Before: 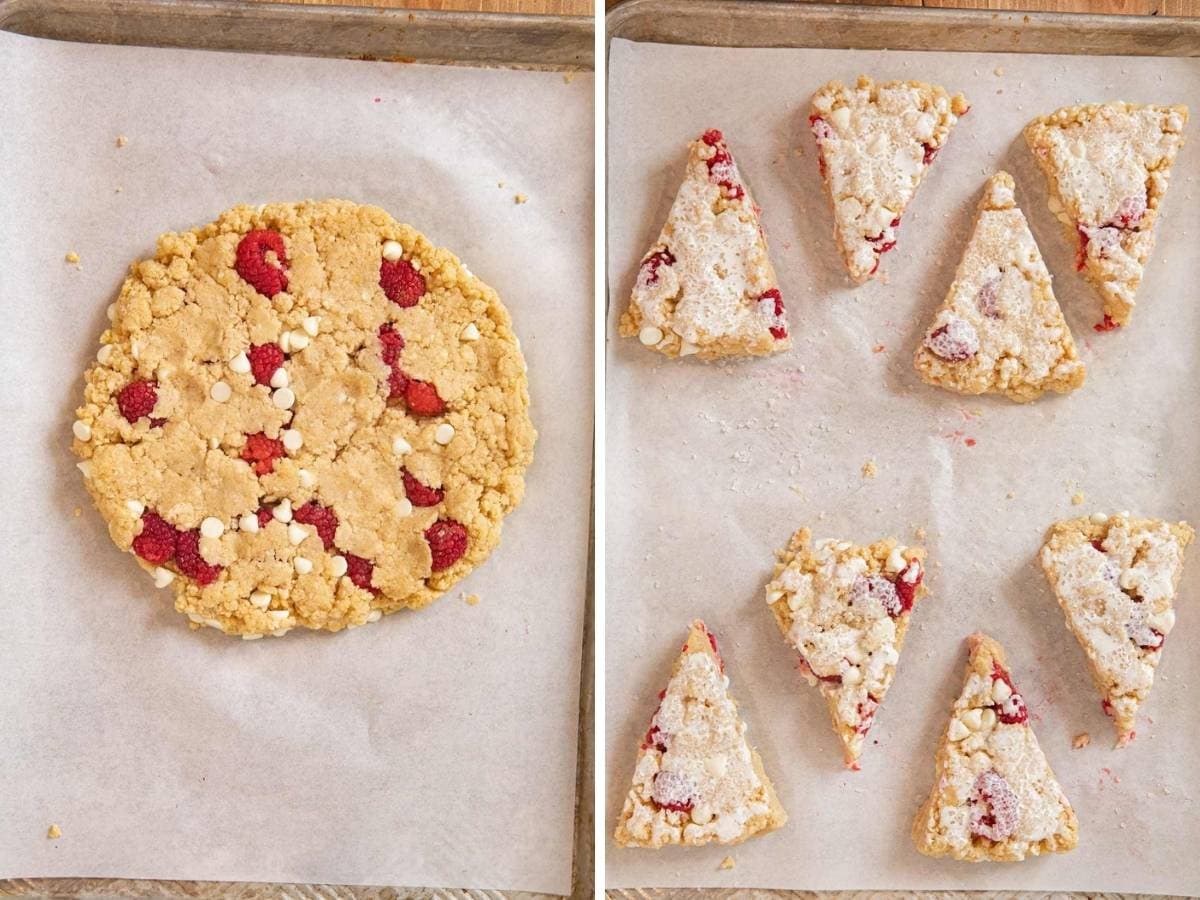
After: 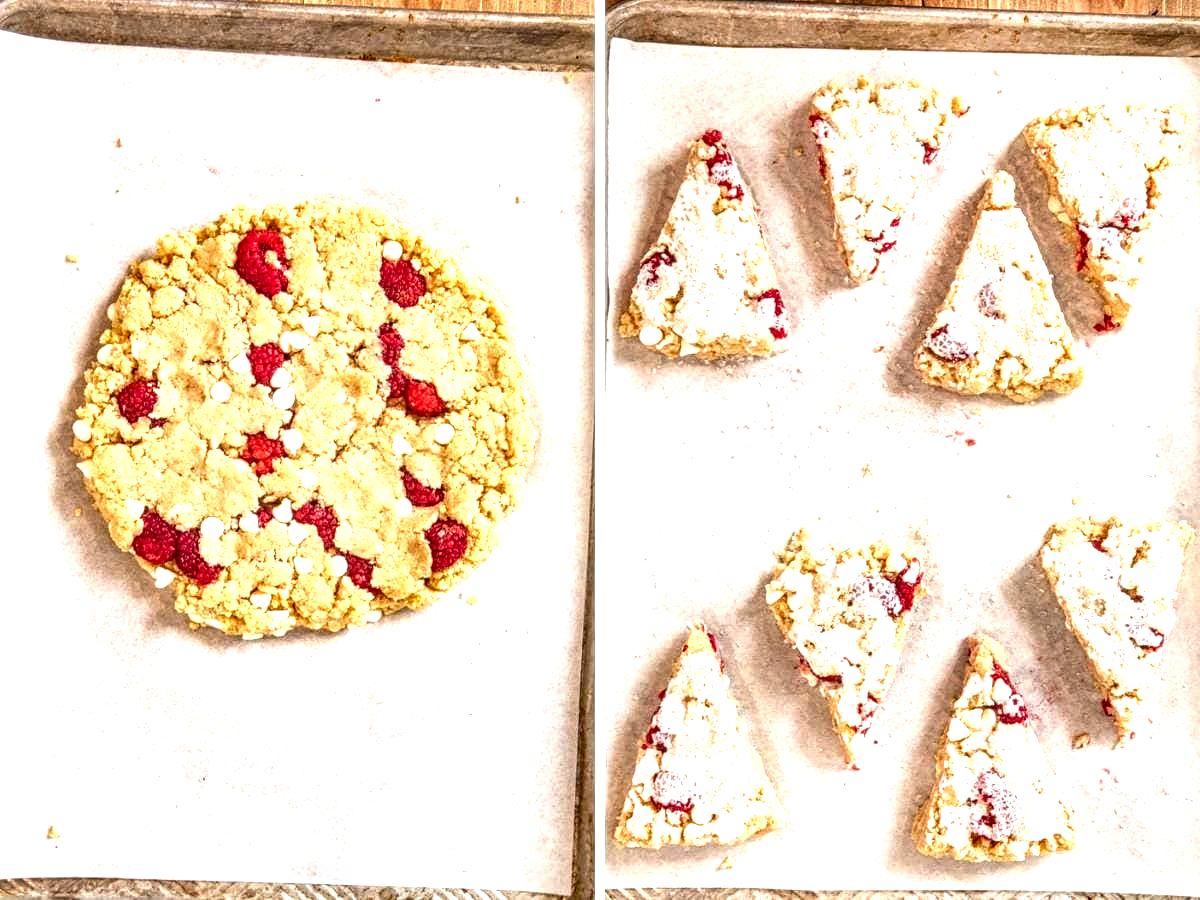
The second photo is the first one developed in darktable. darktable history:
exposure: black level correction 0, exposure 1 EV, compensate exposure bias true, compensate highlight preservation false
contrast brightness saturation: contrast 0.068, brightness -0.134, saturation 0.061
local contrast: highlights 4%, shadows 3%, detail 181%
